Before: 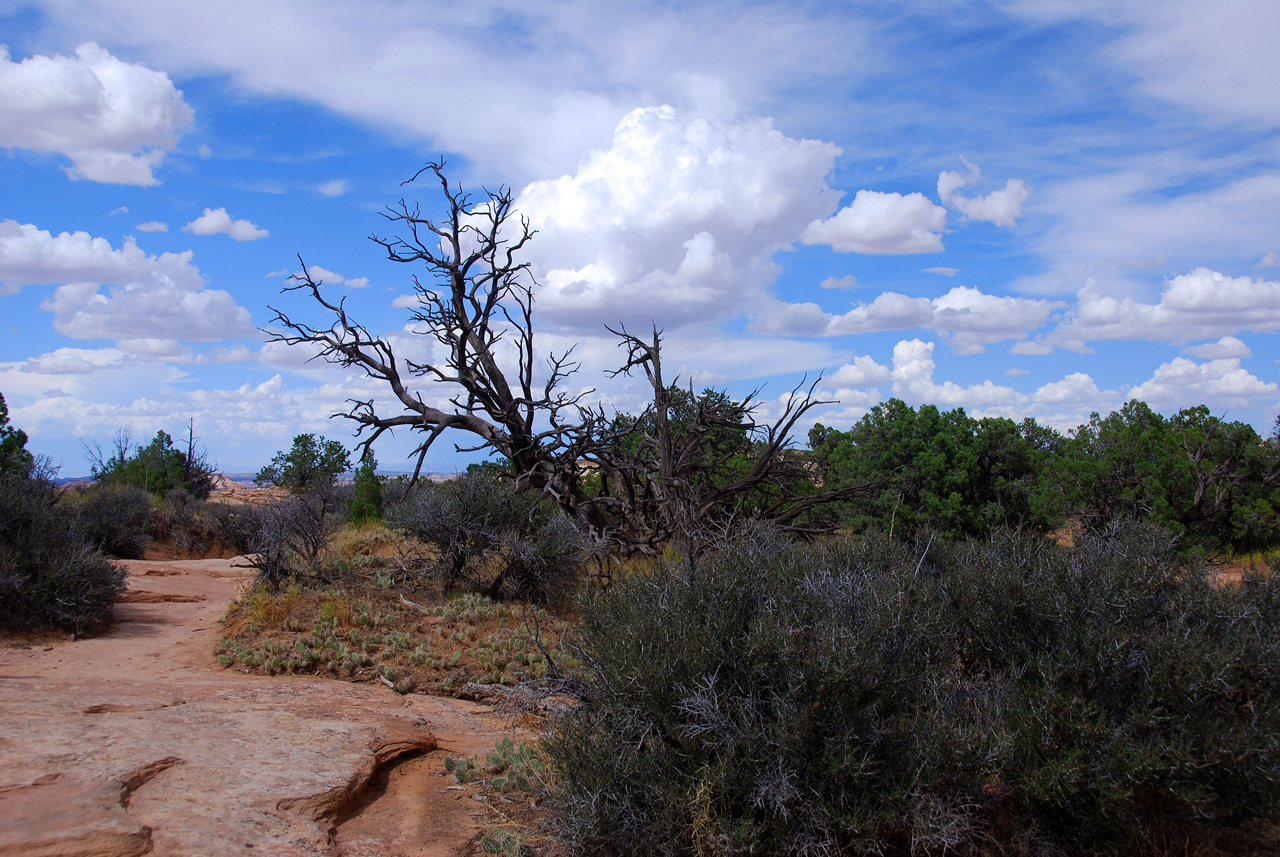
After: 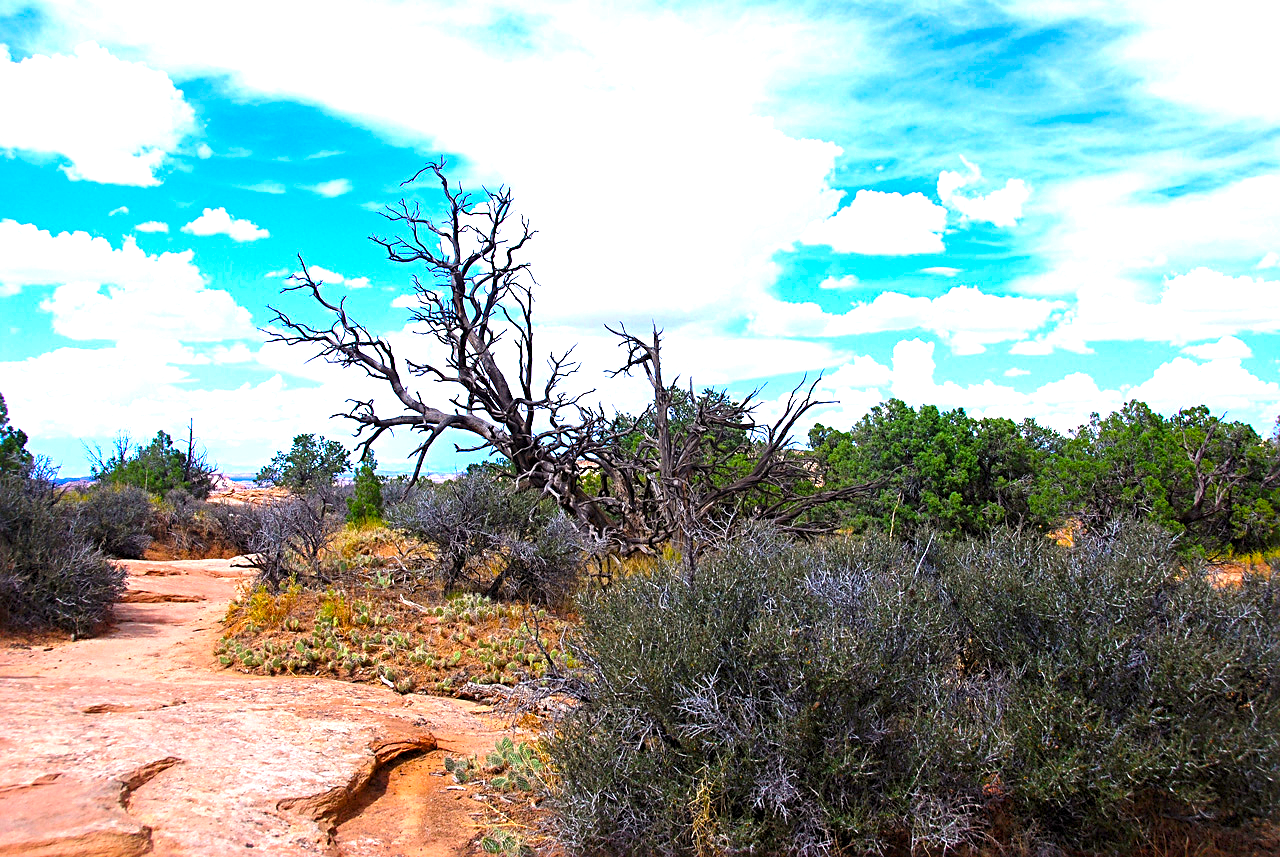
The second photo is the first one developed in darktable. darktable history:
sharpen: radius 3.119
exposure: black level correction 0, exposure 1 EV, compensate exposure bias true, compensate highlight preservation false
color balance rgb: linear chroma grading › global chroma 10%, perceptual saturation grading › global saturation 30%, global vibrance 10%
